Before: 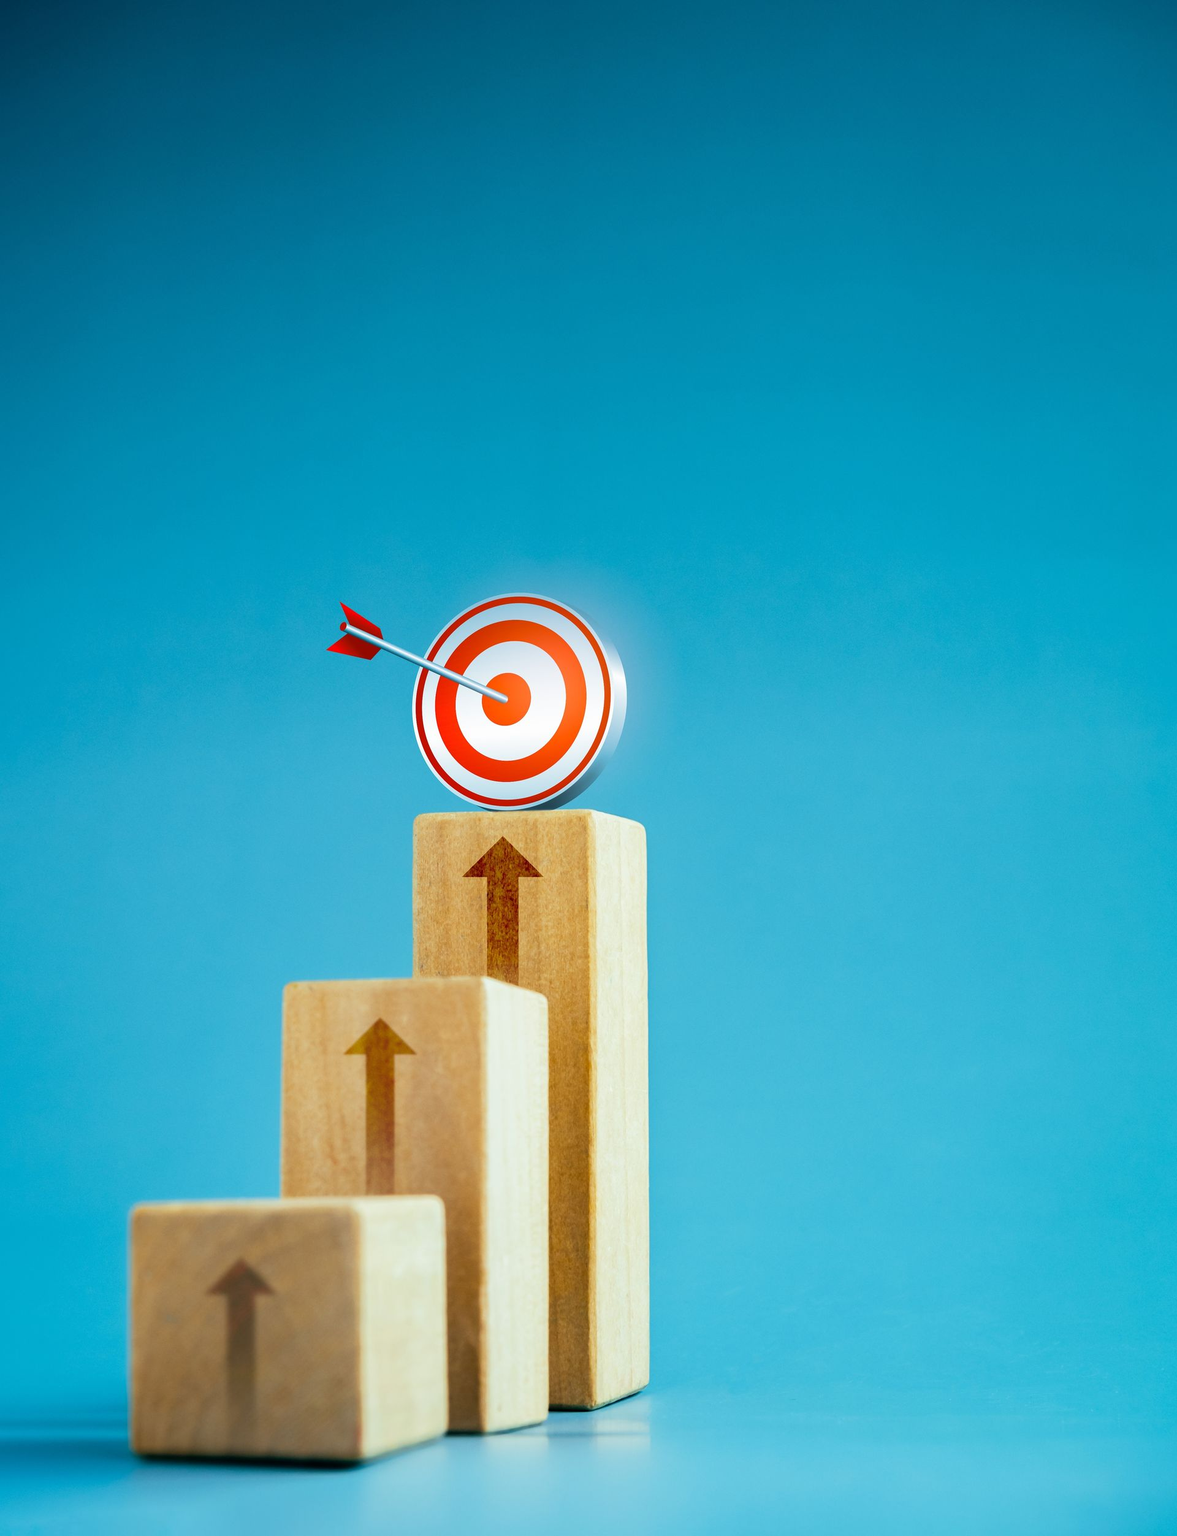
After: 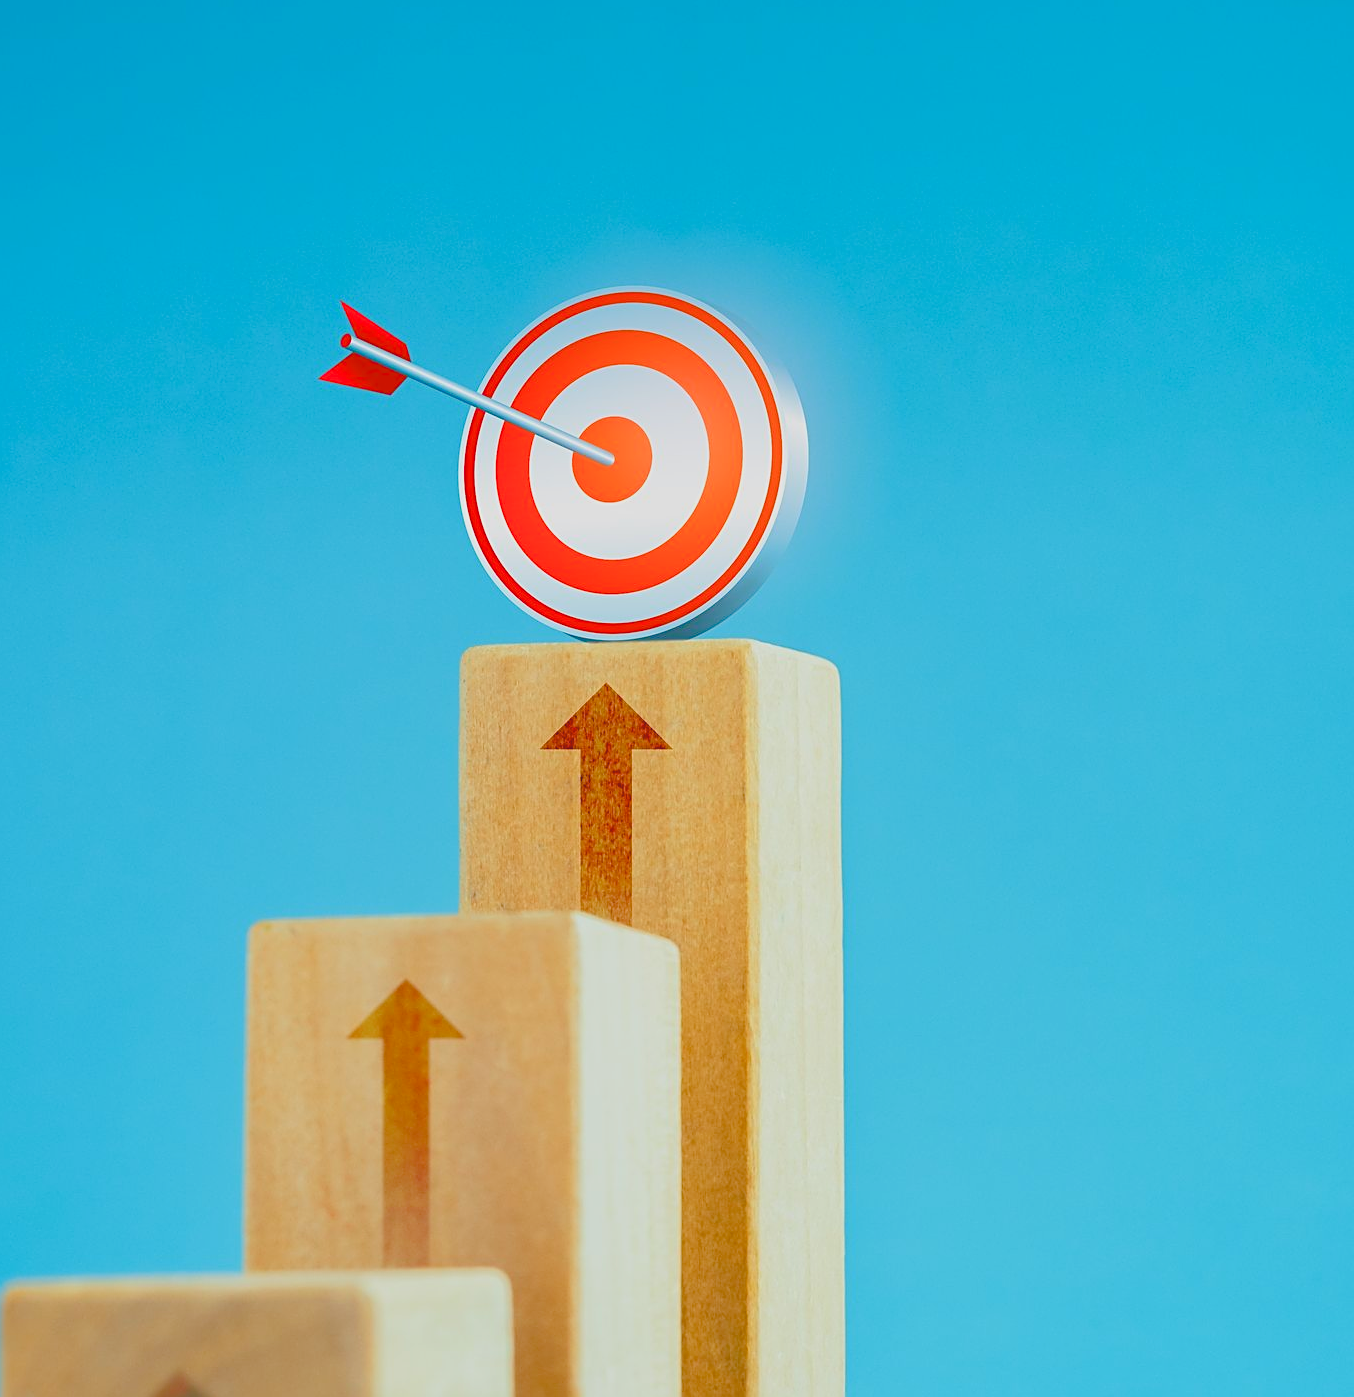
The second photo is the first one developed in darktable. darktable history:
color balance rgb: perceptual saturation grading › global saturation 14.177%, perceptual saturation grading › highlights -25.702%, perceptual saturation grading › shadows 29.796%, contrast -20.464%
contrast brightness saturation: contrast -0.299
crop: left 11.156%, top 27.204%, right 18.32%, bottom 17.002%
exposure: black level correction -0.001, exposure 0.908 EV, compensate highlight preservation false
sharpen: on, module defaults
